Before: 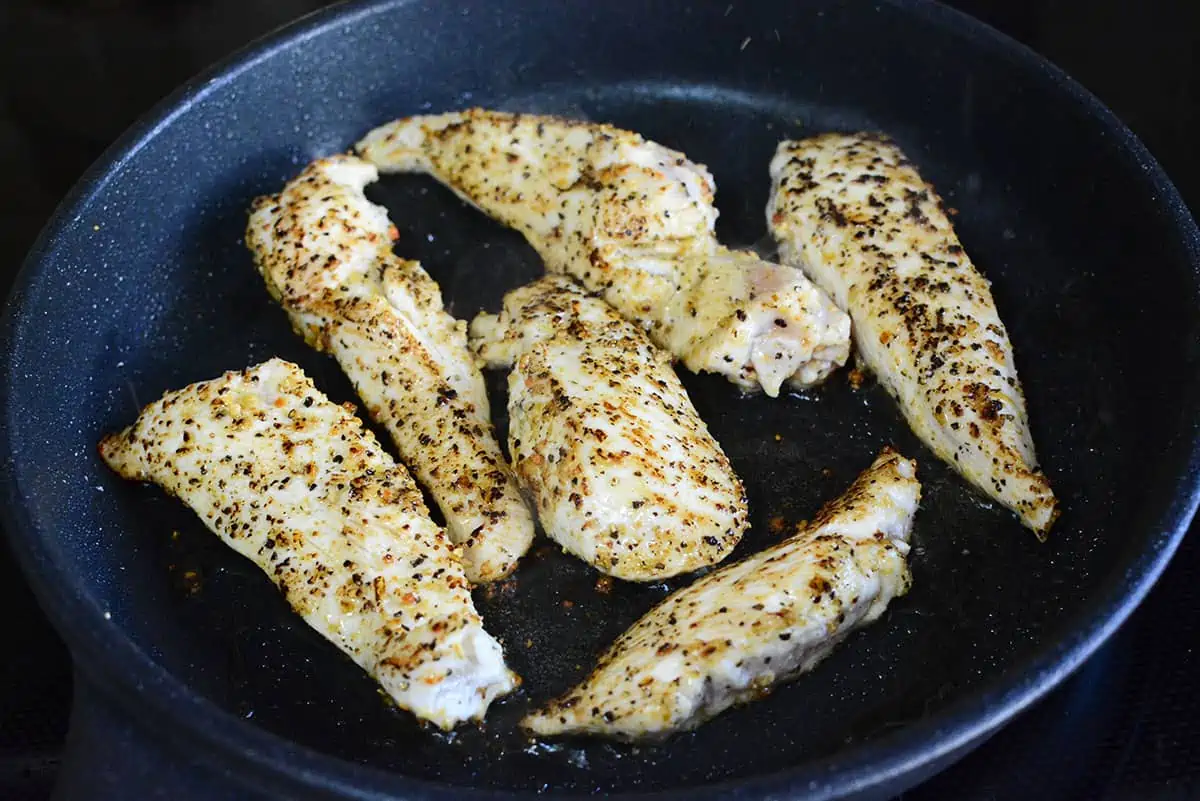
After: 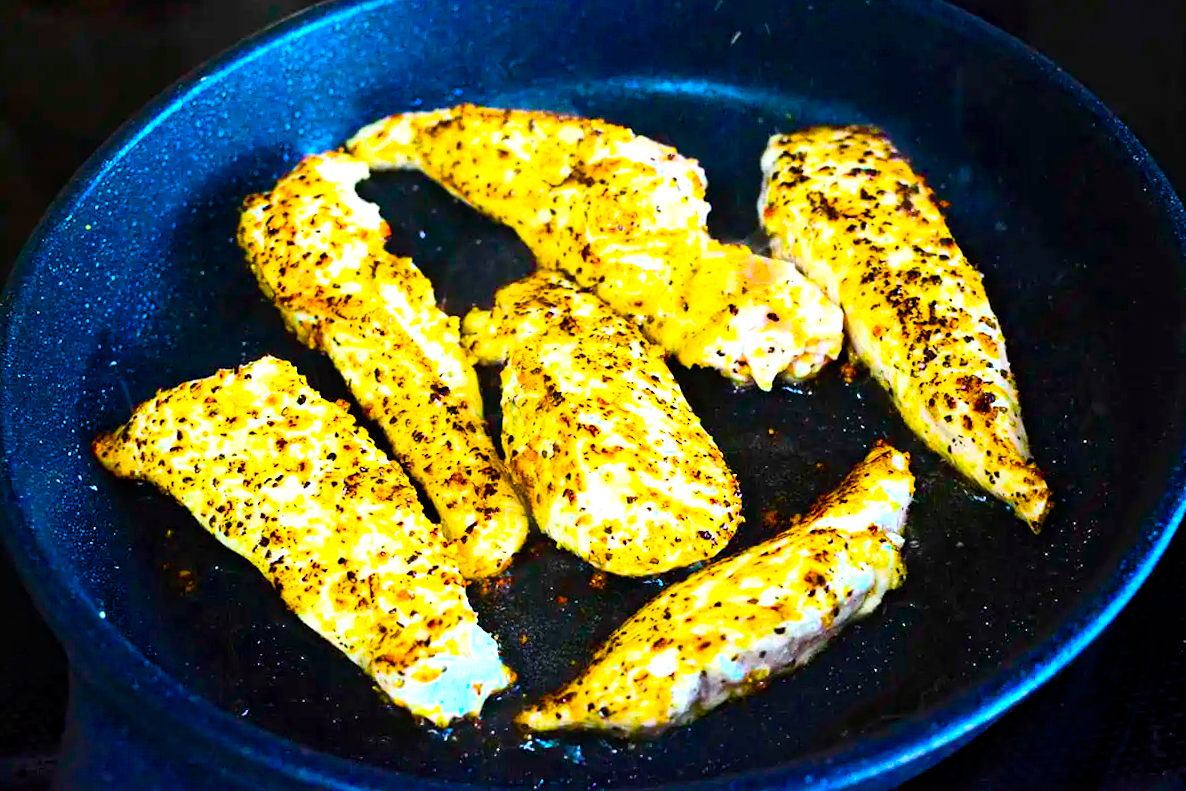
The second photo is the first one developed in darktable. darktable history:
color balance rgb: linear chroma grading › global chroma 20%, perceptual saturation grading › global saturation 65%, perceptual saturation grading › highlights 50%, perceptual saturation grading › shadows 30%, perceptual brilliance grading › global brilliance 12%, perceptual brilliance grading › highlights 15%, global vibrance 20%
contrast brightness saturation: contrast 0.2, brightness 0.16, saturation 0.22
rotate and perspective: rotation -0.45°, automatic cropping original format, crop left 0.008, crop right 0.992, crop top 0.012, crop bottom 0.988
